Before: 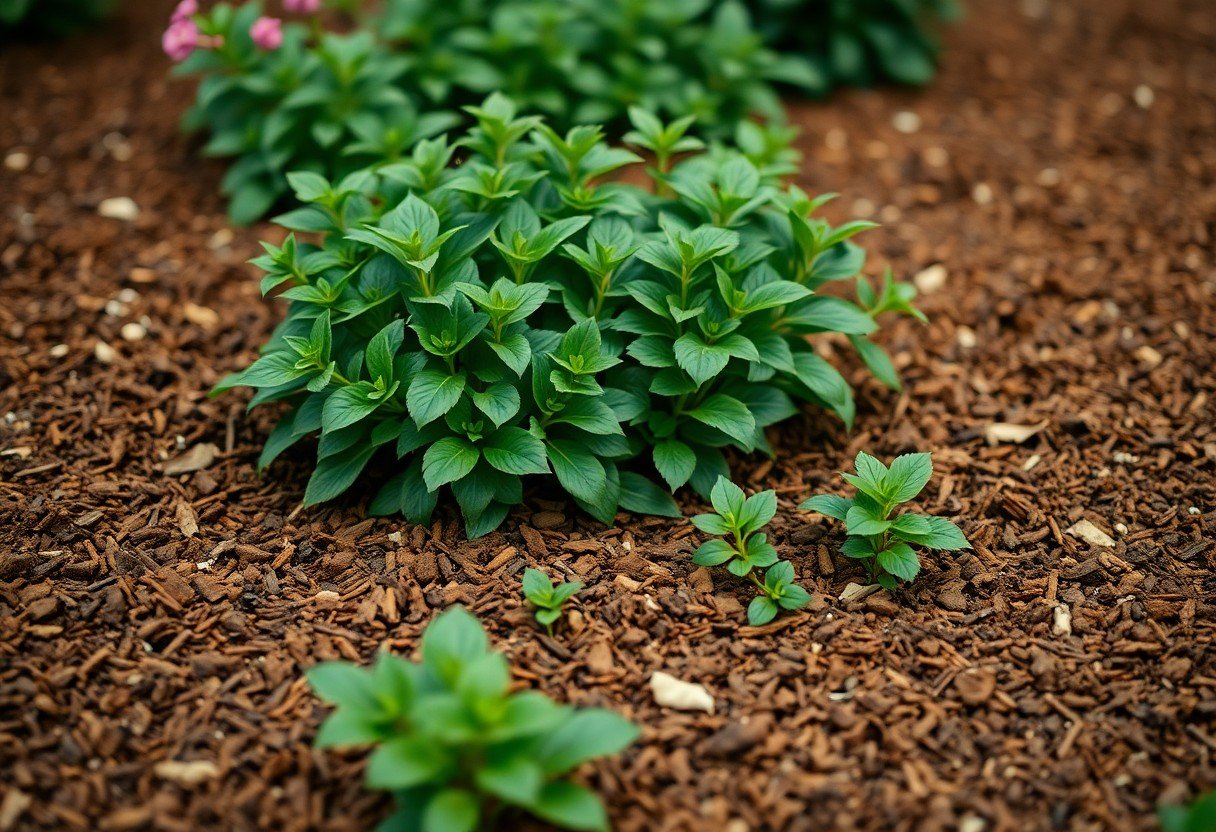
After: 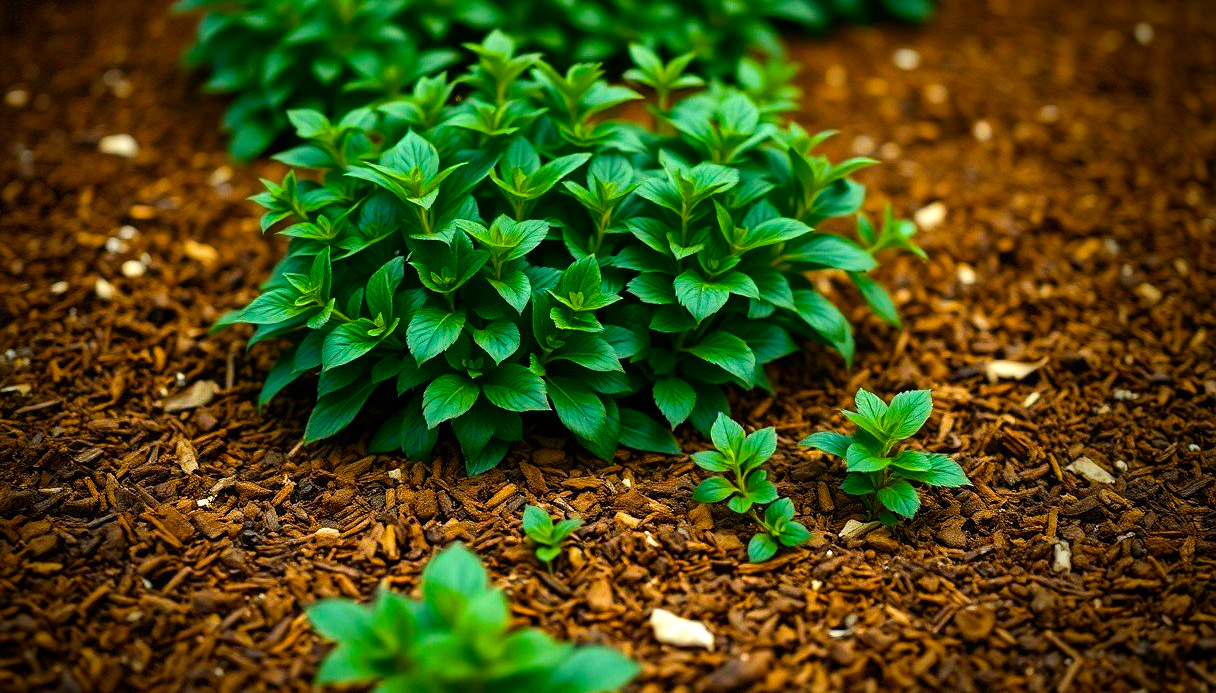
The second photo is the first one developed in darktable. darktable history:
crop: top 7.625%, bottom 8.027%
white balance: red 0.974, blue 1.044
color balance rgb: linear chroma grading › global chroma 9%, perceptual saturation grading › global saturation 36%, perceptual saturation grading › shadows 35%, perceptual brilliance grading › global brilliance 15%, perceptual brilliance grading › shadows -35%, global vibrance 15%
vignetting: fall-off start 68.33%, fall-off radius 30%, saturation 0.042, center (-0.066, -0.311), width/height ratio 0.992, shape 0.85, dithering 8-bit output
